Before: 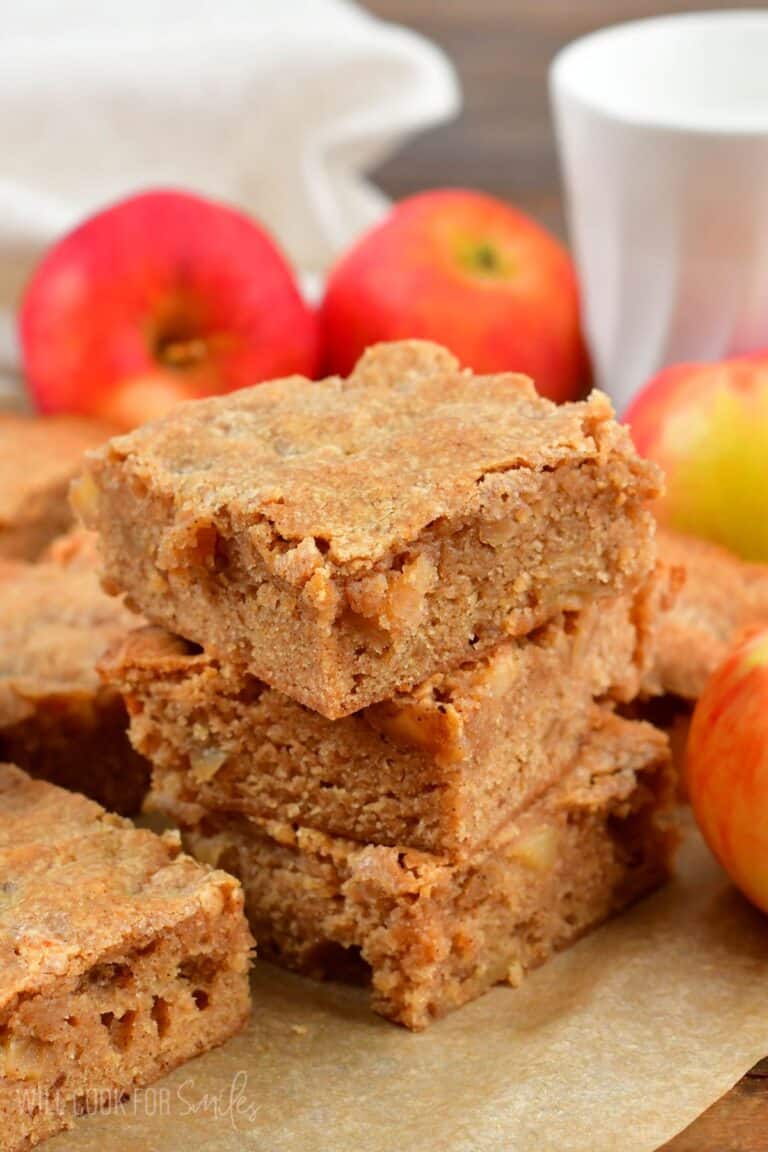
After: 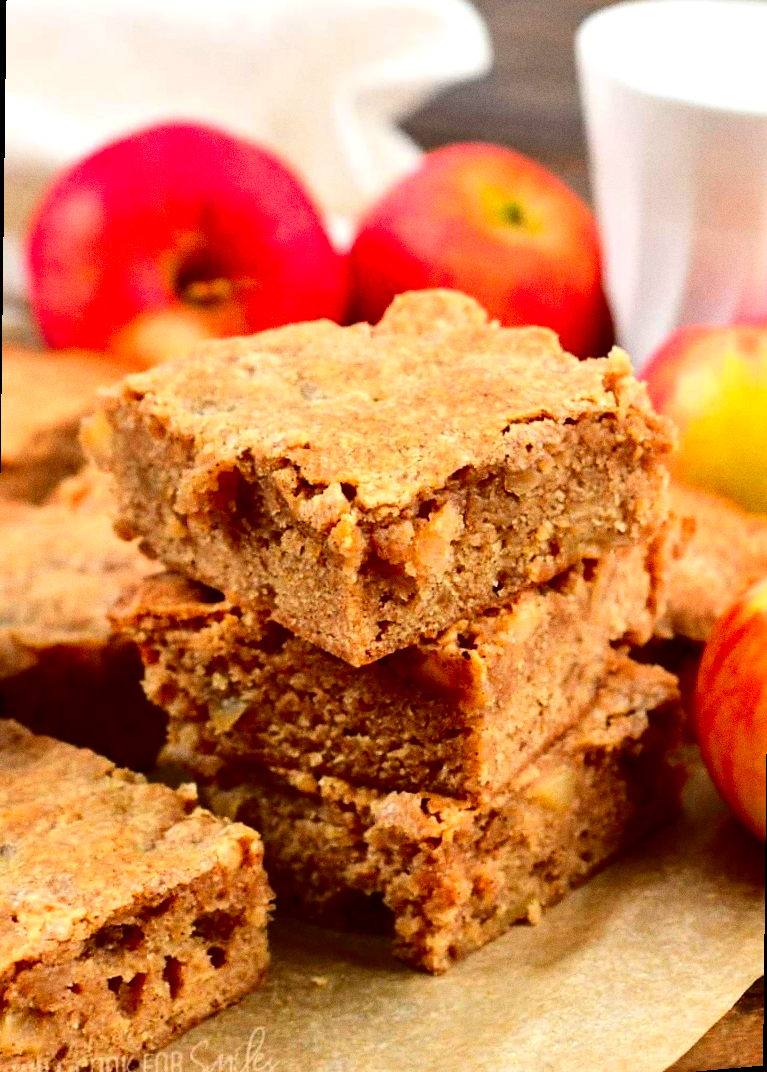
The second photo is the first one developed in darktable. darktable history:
contrast brightness saturation: contrast 0.21, brightness -0.11, saturation 0.21
tone equalizer: -8 EV -0.417 EV, -7 EV -0.389 EV, -6 EV -0.333 EV, -5 EV -0.222 EV, -3 EV 0.222 EV, -2 EV 0.333 EV, -1 EV 0.389 EV, +0 EV 0.417 EV, edges refinement/feathering 500, mask exposure compensation -1.57 EV, preserve details no
grain: on, module defaults
rotate and perspective: rotation 0.679°, lens shift (horizontal) 0.136, crop left 0.009, crop right 0.991, crop top 0.078, crop bottom 0.95
